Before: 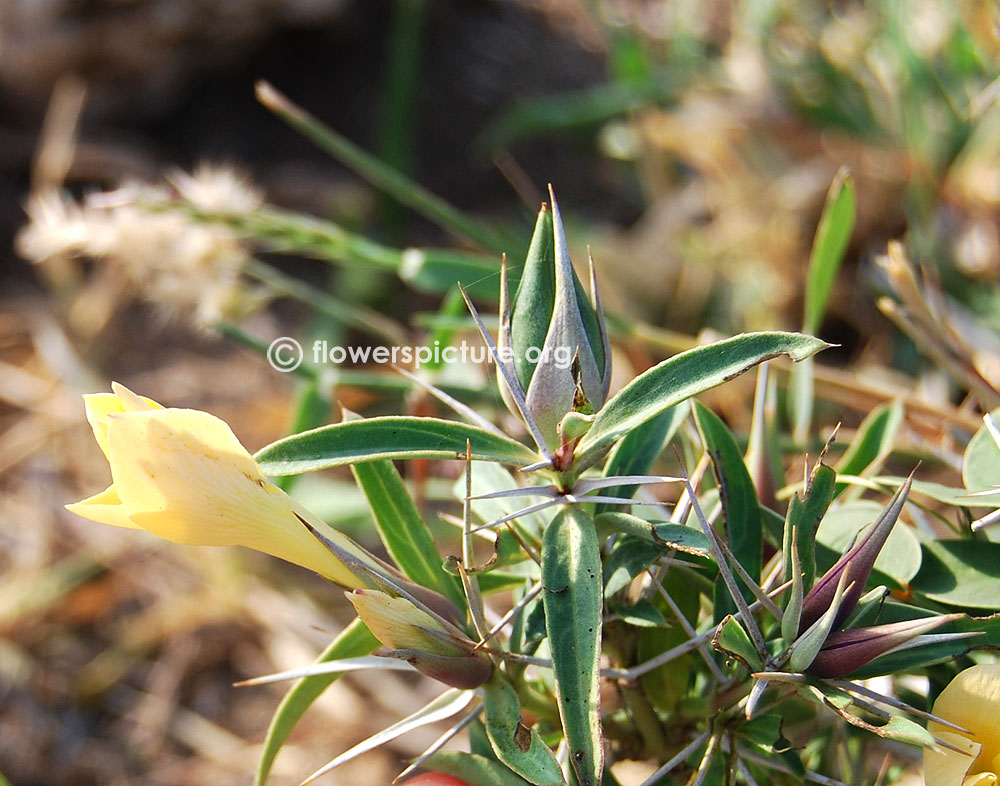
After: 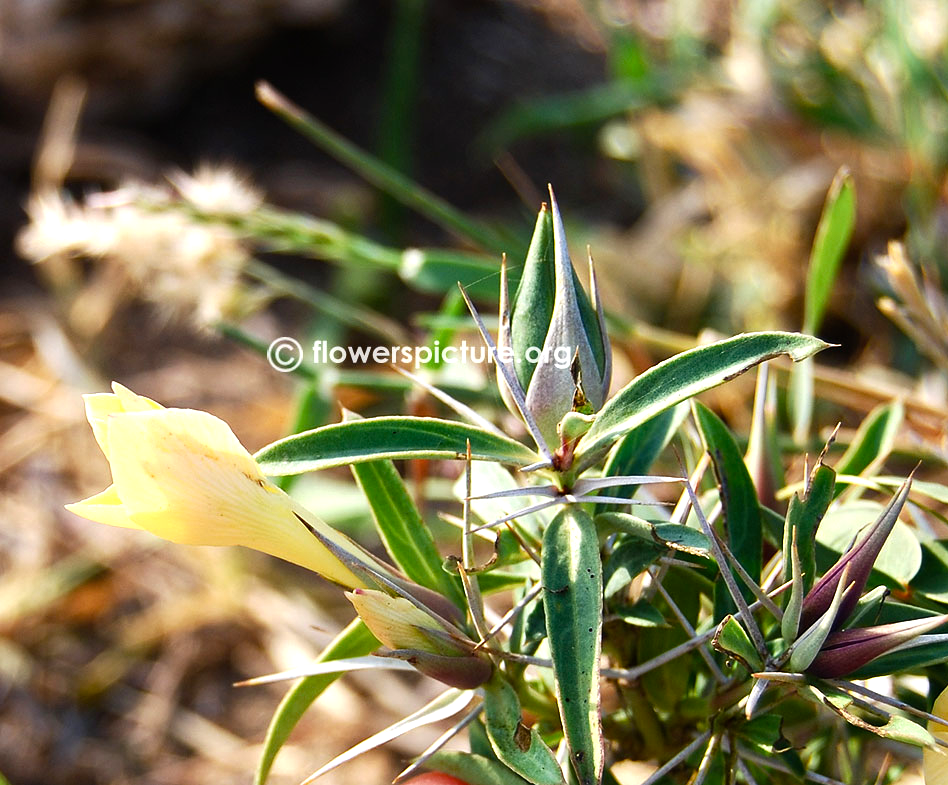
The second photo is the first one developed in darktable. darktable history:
color balance rgb: shadows lift › luminance -20%, power › hue 72.24°, highlights gain › luminance 15%, global offset › hue 171.6°, perceptual saturation grading › highlights -15%, perceptual saturation grading › shadows 25%, global vibrance 30%, contrast 10%
crop and rotate: right 5.167%
